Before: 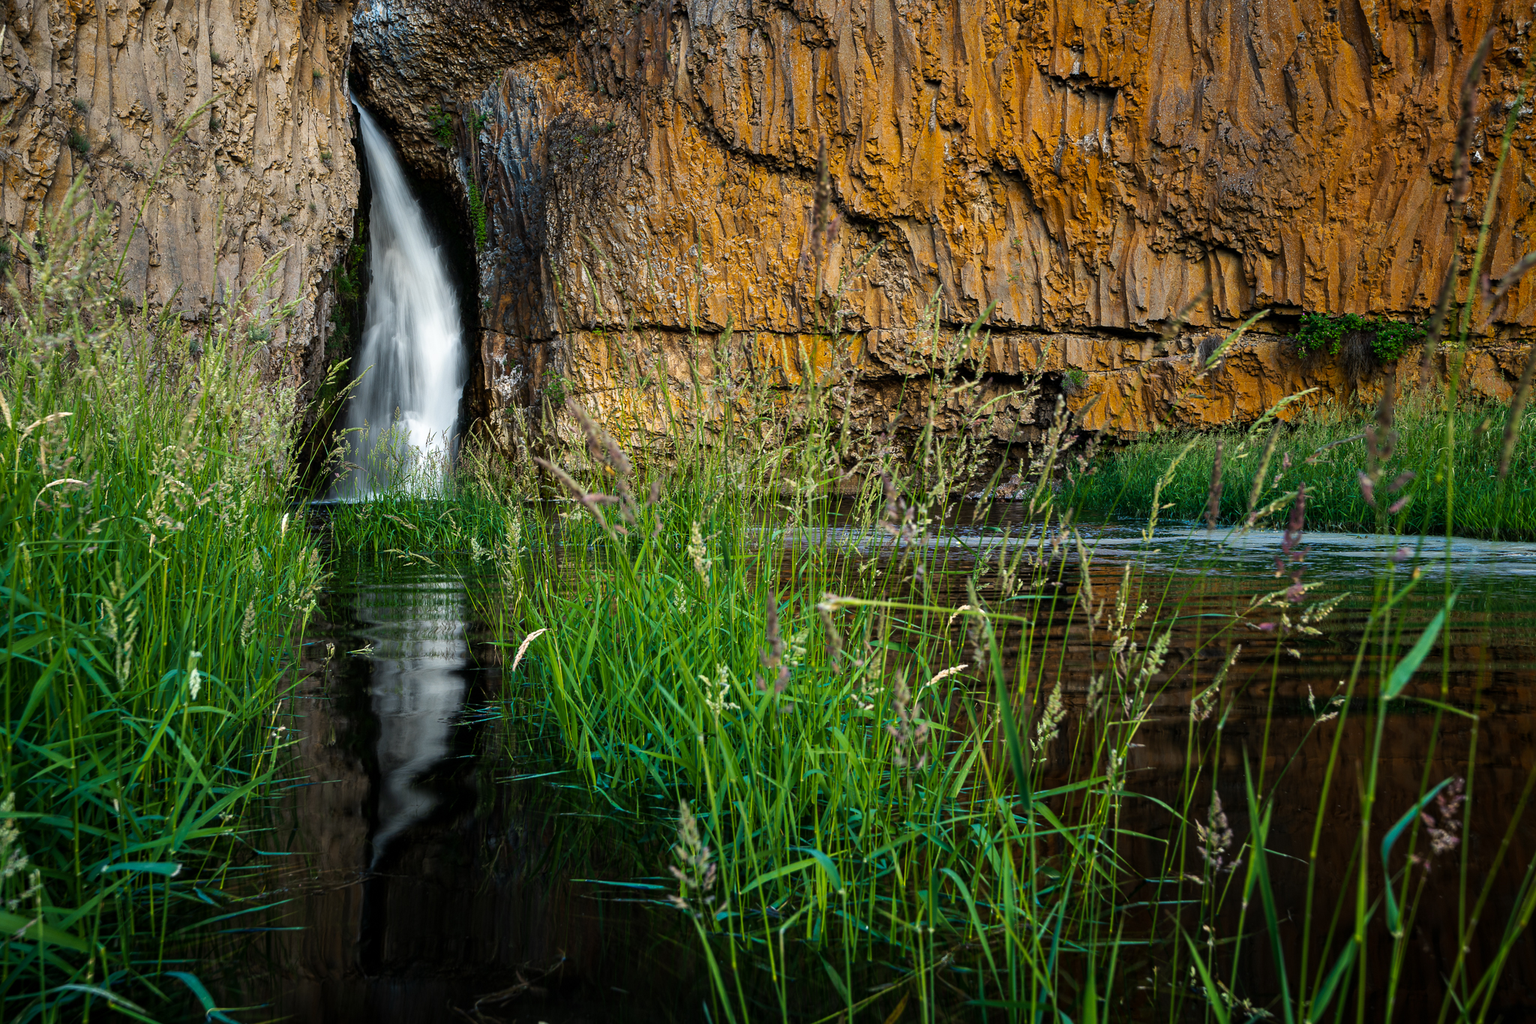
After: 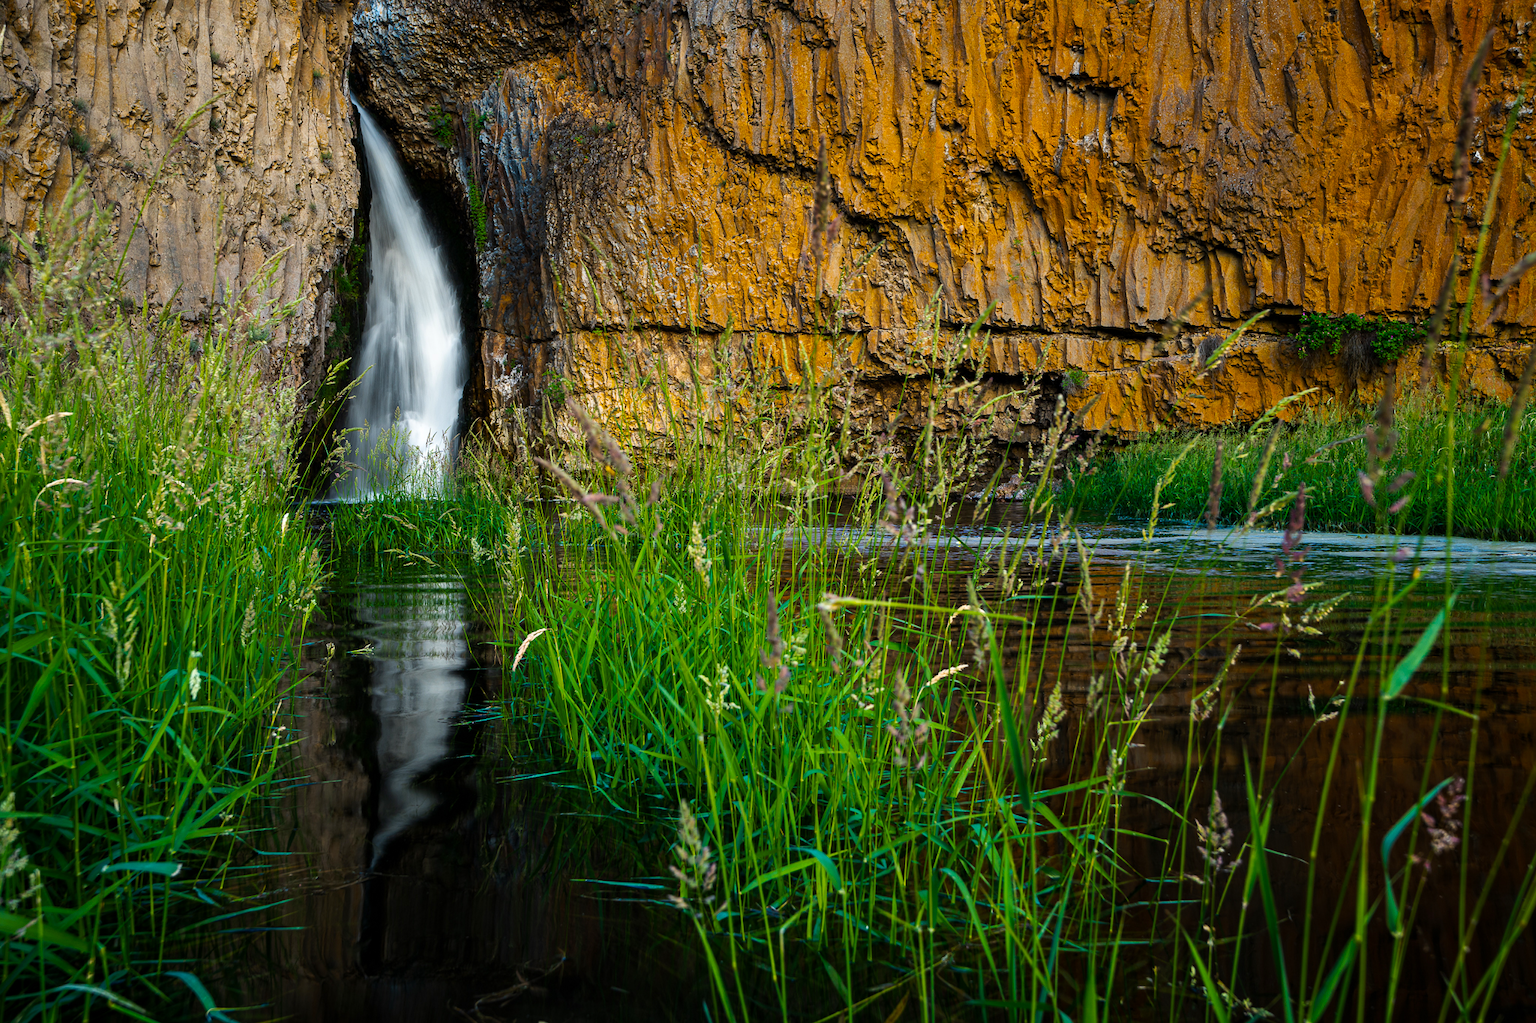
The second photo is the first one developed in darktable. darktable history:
color balance rgb: perceptual saturation grading › global saturation 25.461%
